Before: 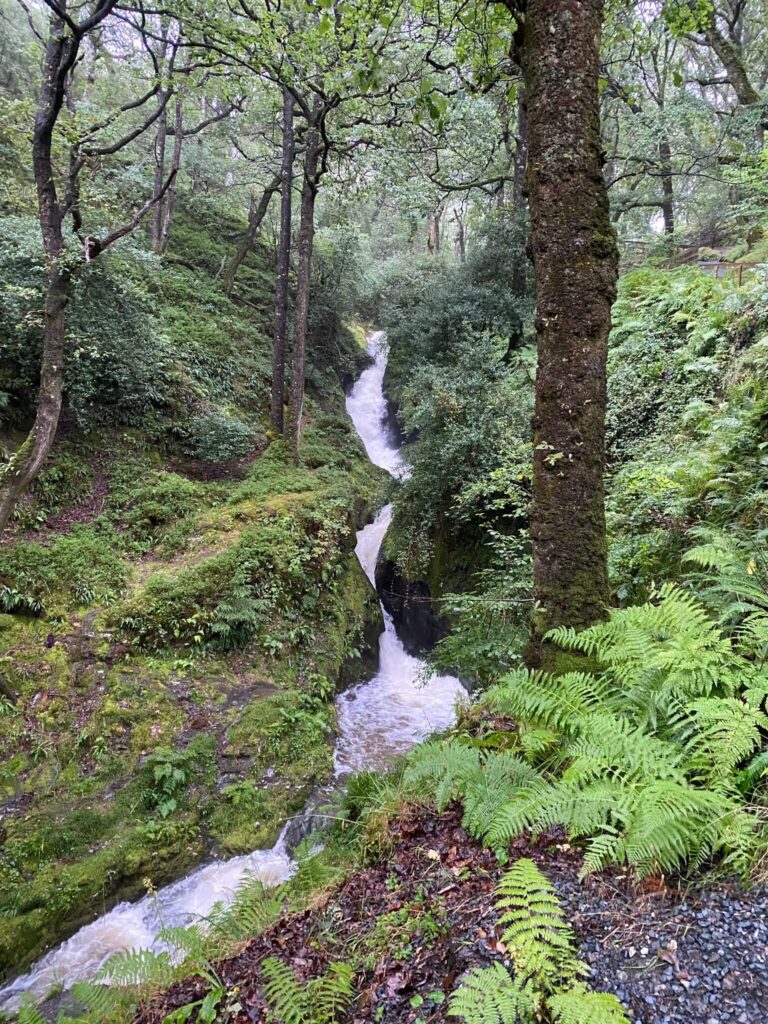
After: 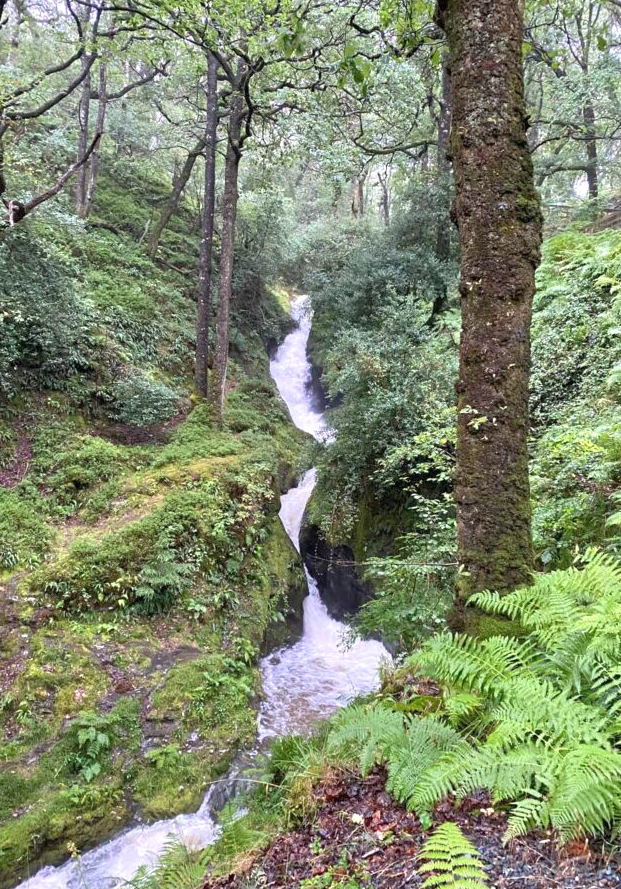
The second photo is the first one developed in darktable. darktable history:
tone equalizer: -8 EV 0.971 EV, -7 EV 0.988 EV, -6 EV 1.03 EV, -5 EV 1 EV, -4 EV 0.994 EV, -3 EV 0.723 EV, -2 EV 0.513 EV, -1 EV 0.274 EV, mask exposure compensation -0.487 EV
crop: left 9.922%, top 3.575%, right 9.187%, bottom 9.545%
